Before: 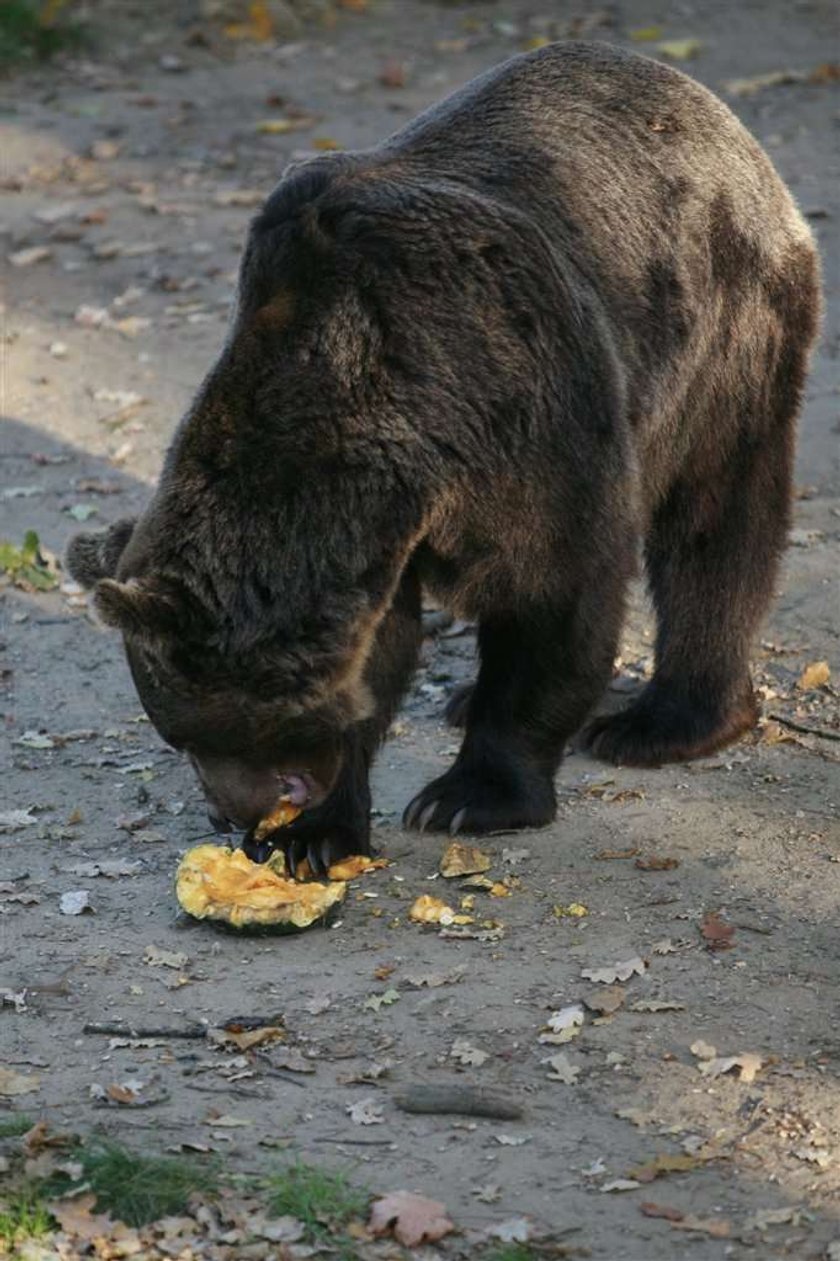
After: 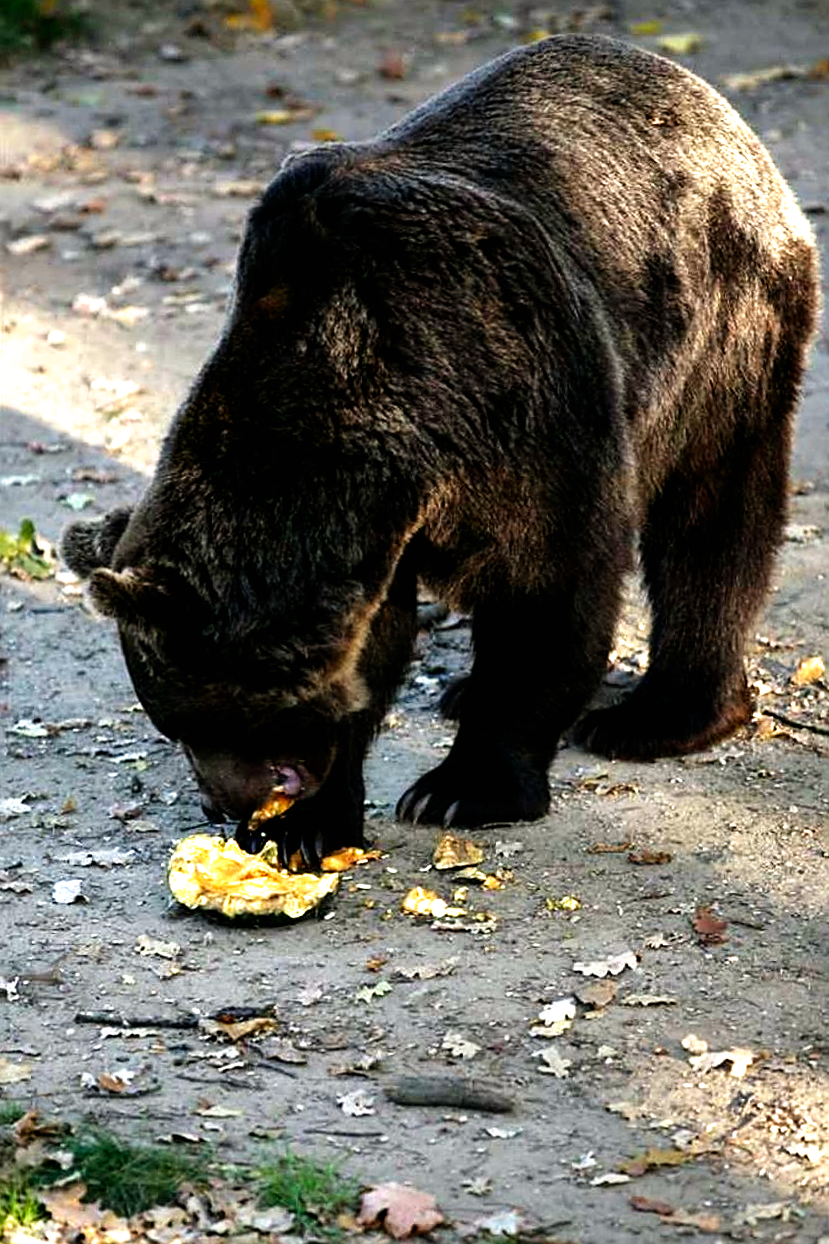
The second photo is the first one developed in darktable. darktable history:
white balance: red 1.009, blue 0.985
exposure: black level correction 0, exposure 0.5 EV, compensate highlight preservation false
sharpen: on, module defaults
crop and rotate: angle -0.5°
filmic rgb: black relative exposure -8.2 EV, white relative exposure 2.2 EV, threshold 3 EV, hardness 7.11, latitude 85.74%, contrast 1.696, highlights saturation mix -4%, shadows ↔ highlights balance -2.69%, preserve chrominance no, color science v5 (2021), contrast in shadows safe, contrast in highlights safe, enable highlight reconstruction true
